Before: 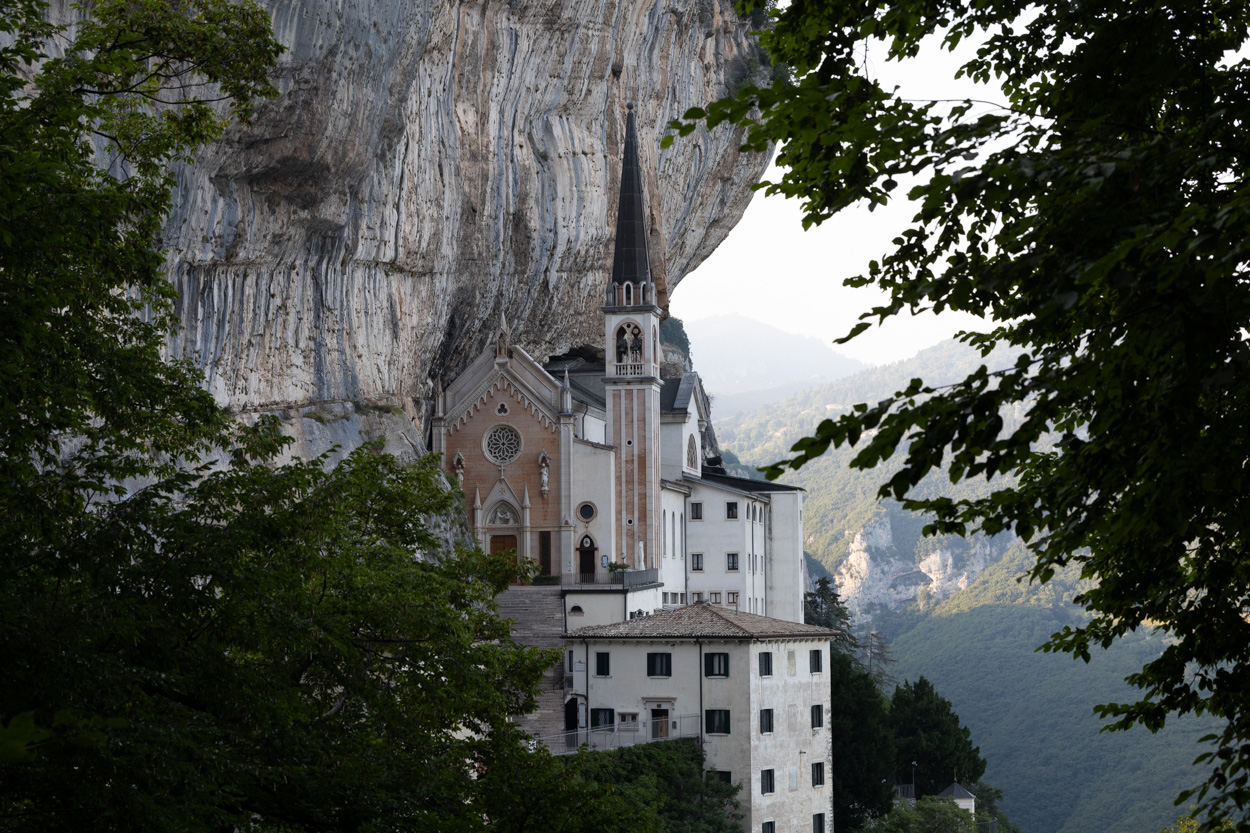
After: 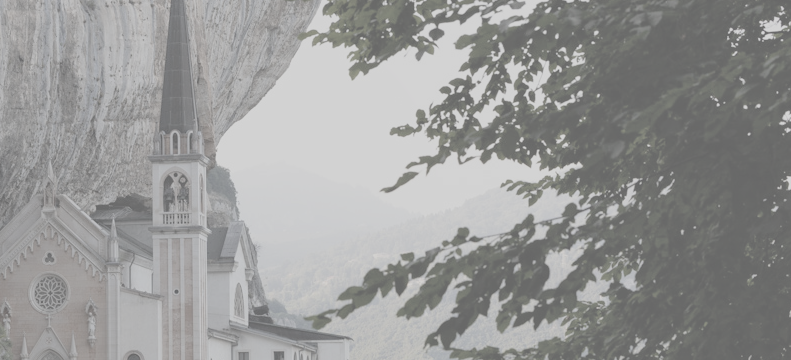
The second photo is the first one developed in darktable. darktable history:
crop: left 36.253%, top 18.153%, right 0.446%, bottom 38.529%
contrast brightness saturation: contrast -0.329, brightness 0.739, saturation -0.795
shadows and highlights: radius 121.07, shadows 21.38, white point adjustment -9.54, highlights -14.2, soften with gaussian
